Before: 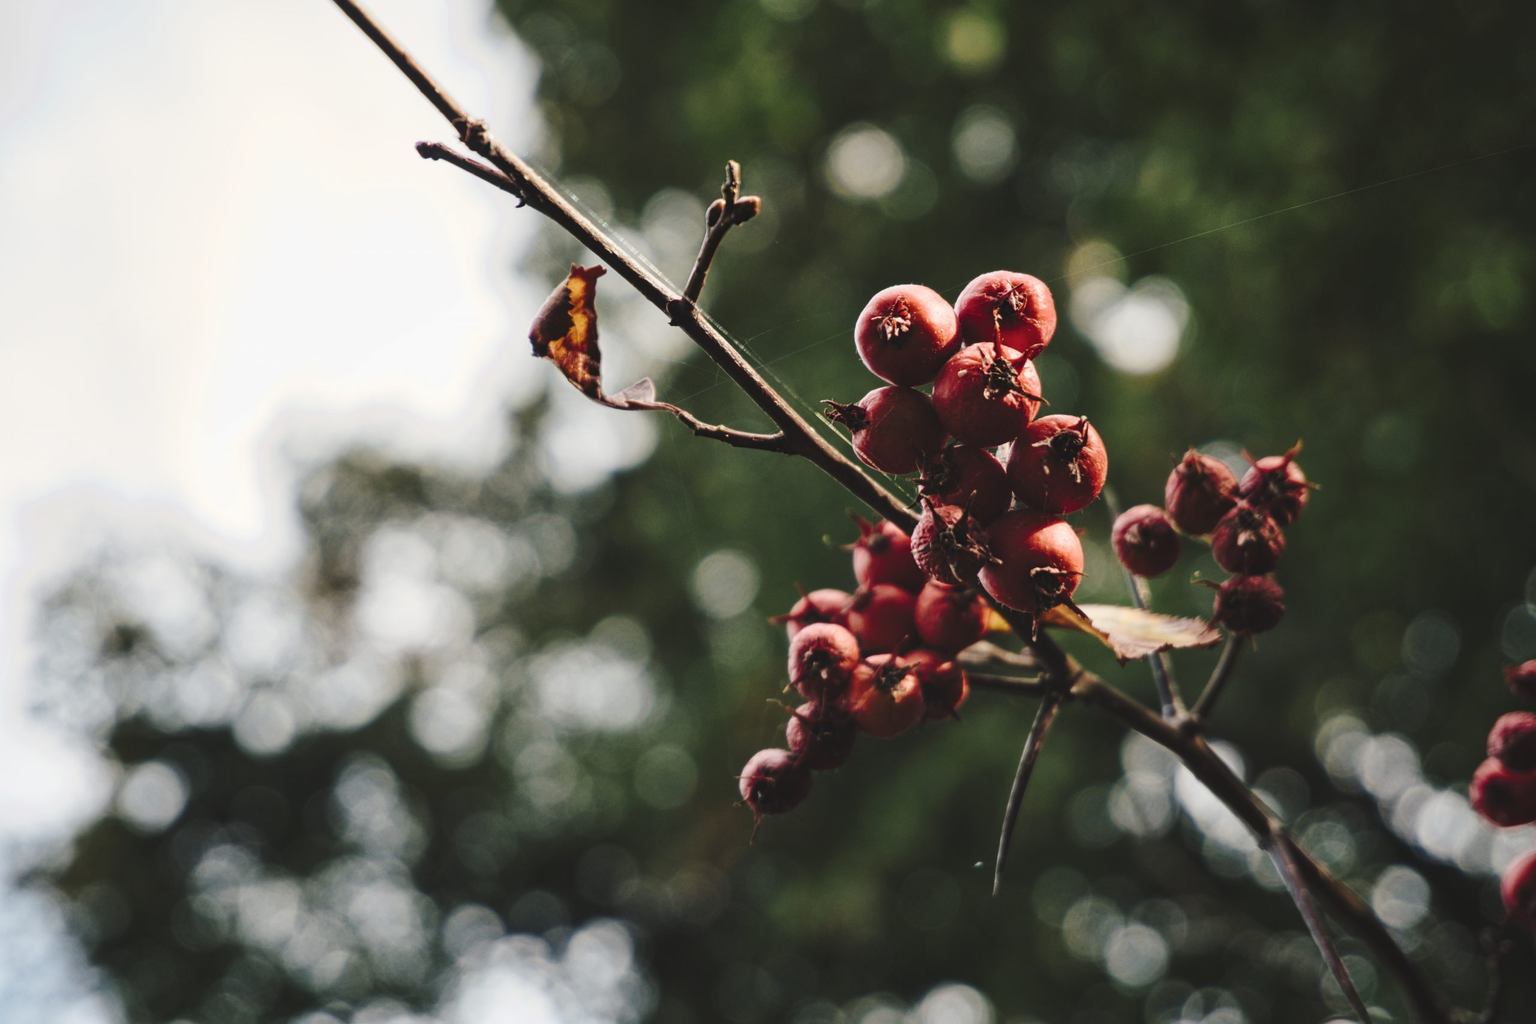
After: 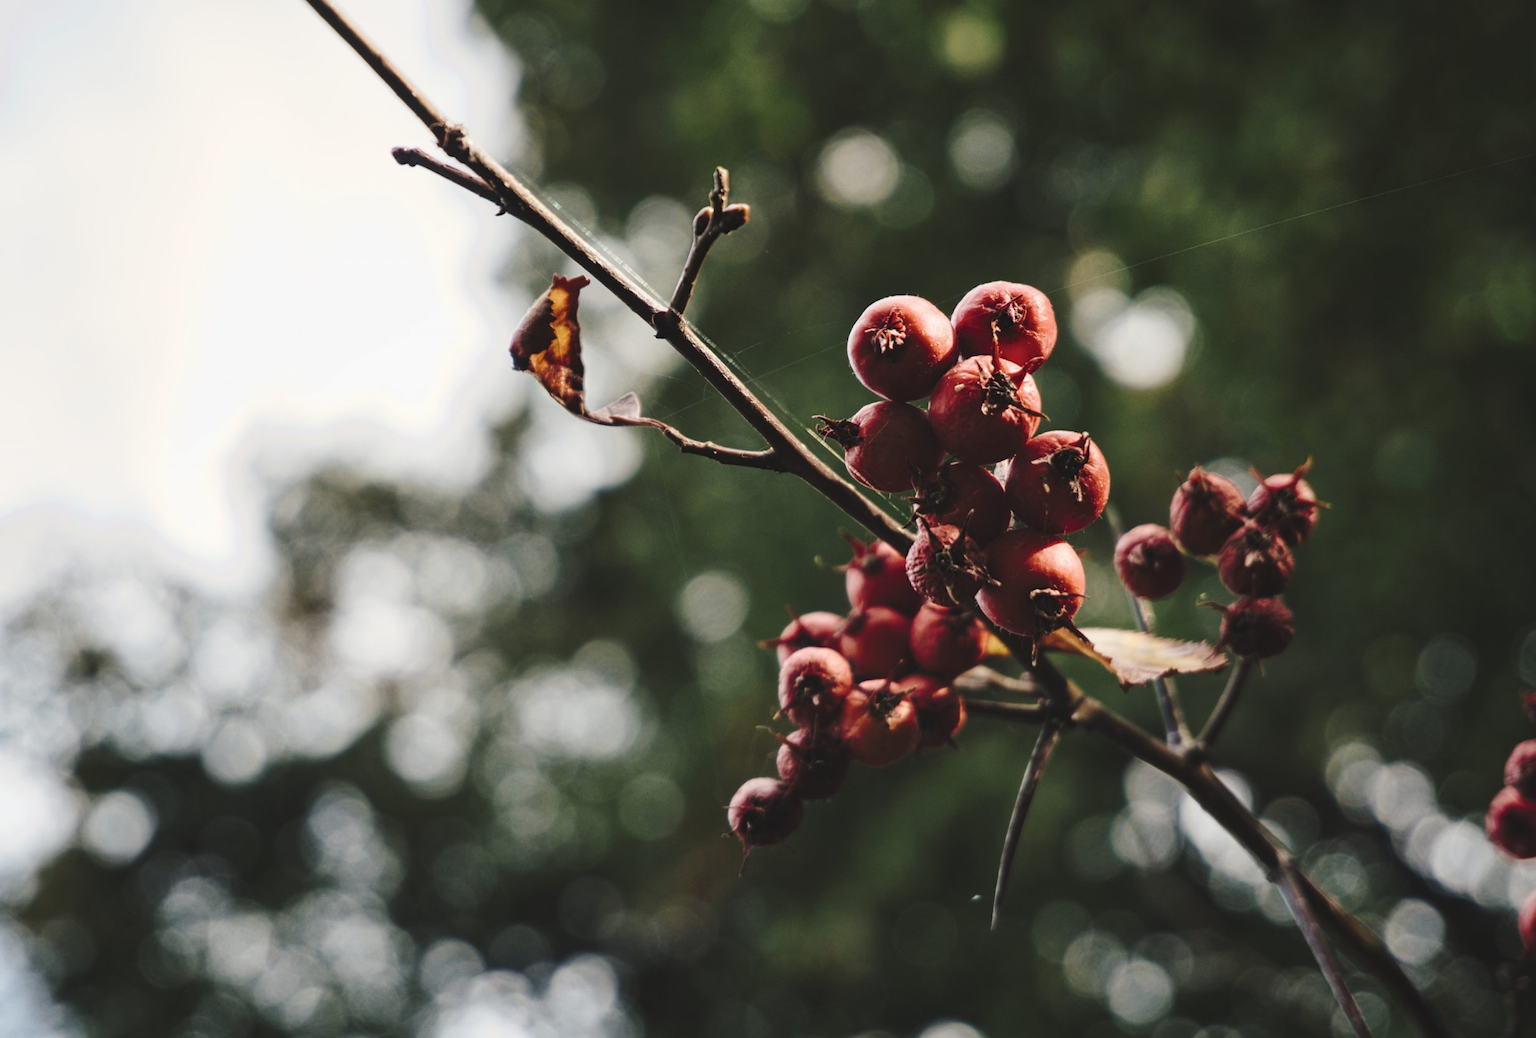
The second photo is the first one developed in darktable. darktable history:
crop and rotate: left 2.536%, right 1.107%, bottom 2.246%
contrast brightness saturation: saturation -0.04
